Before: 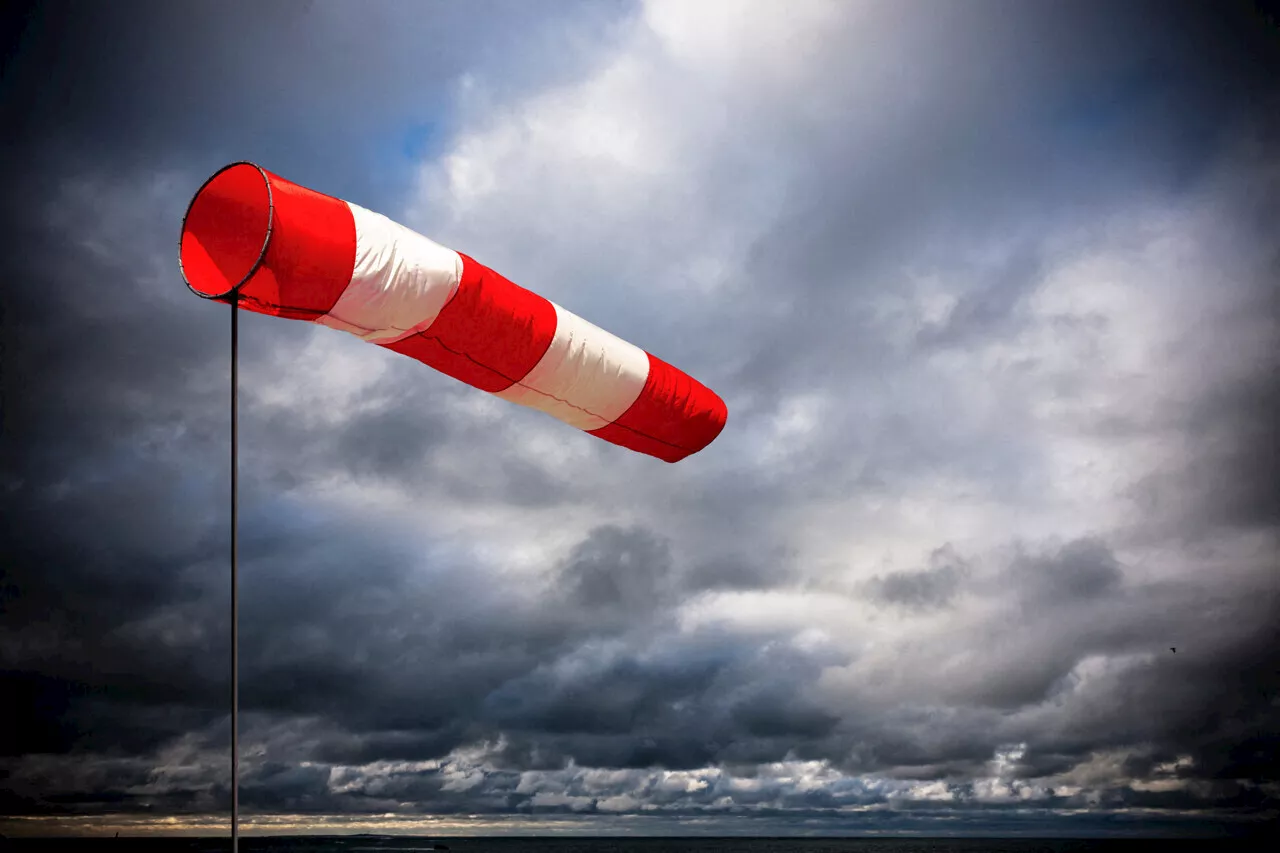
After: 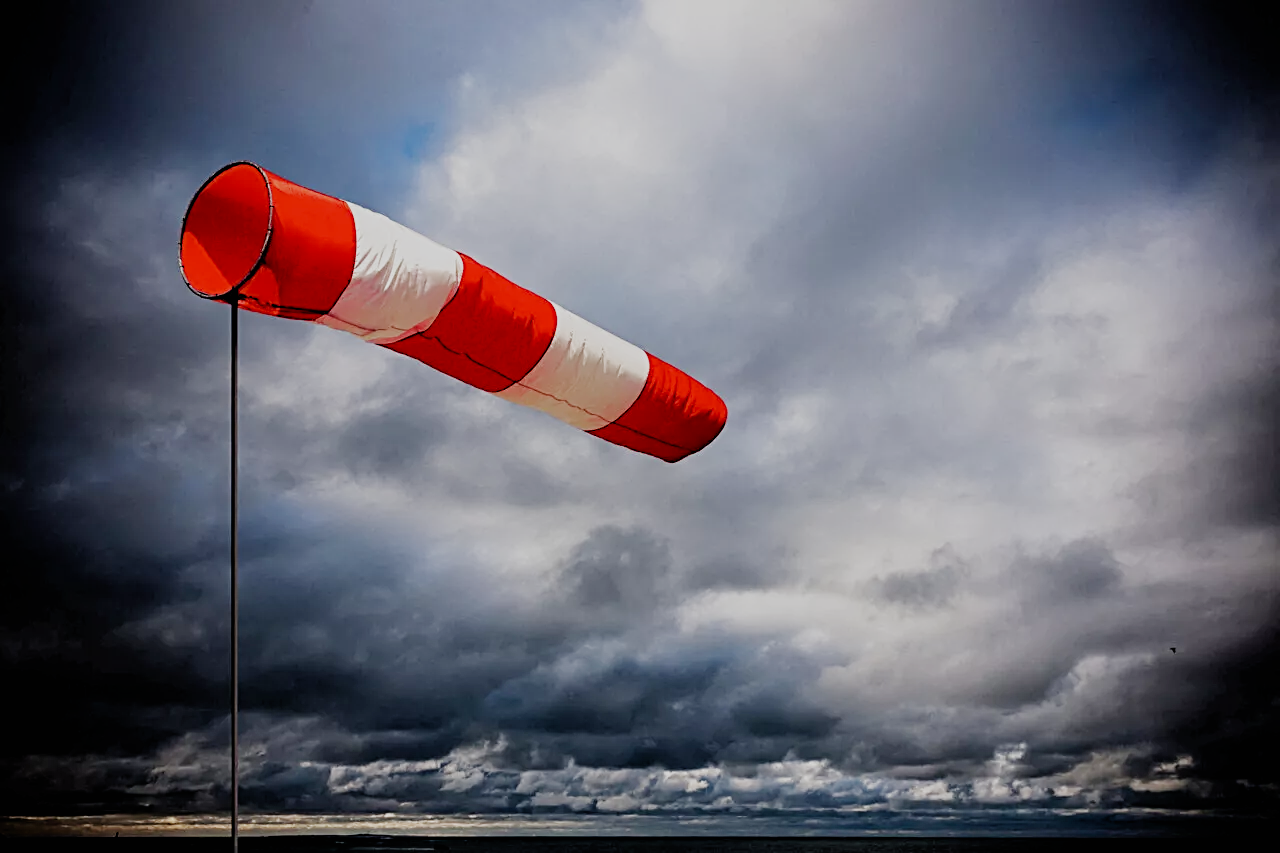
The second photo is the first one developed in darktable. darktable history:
filmic rgb: black relative exposure -8.52 EV, white relative exposure 5.55 EV, hardness 3.35, contrast 1.019, preserve chrominance no, color science v3 (2019), use custom middle-gray values true
sharpen: radius 2.764
